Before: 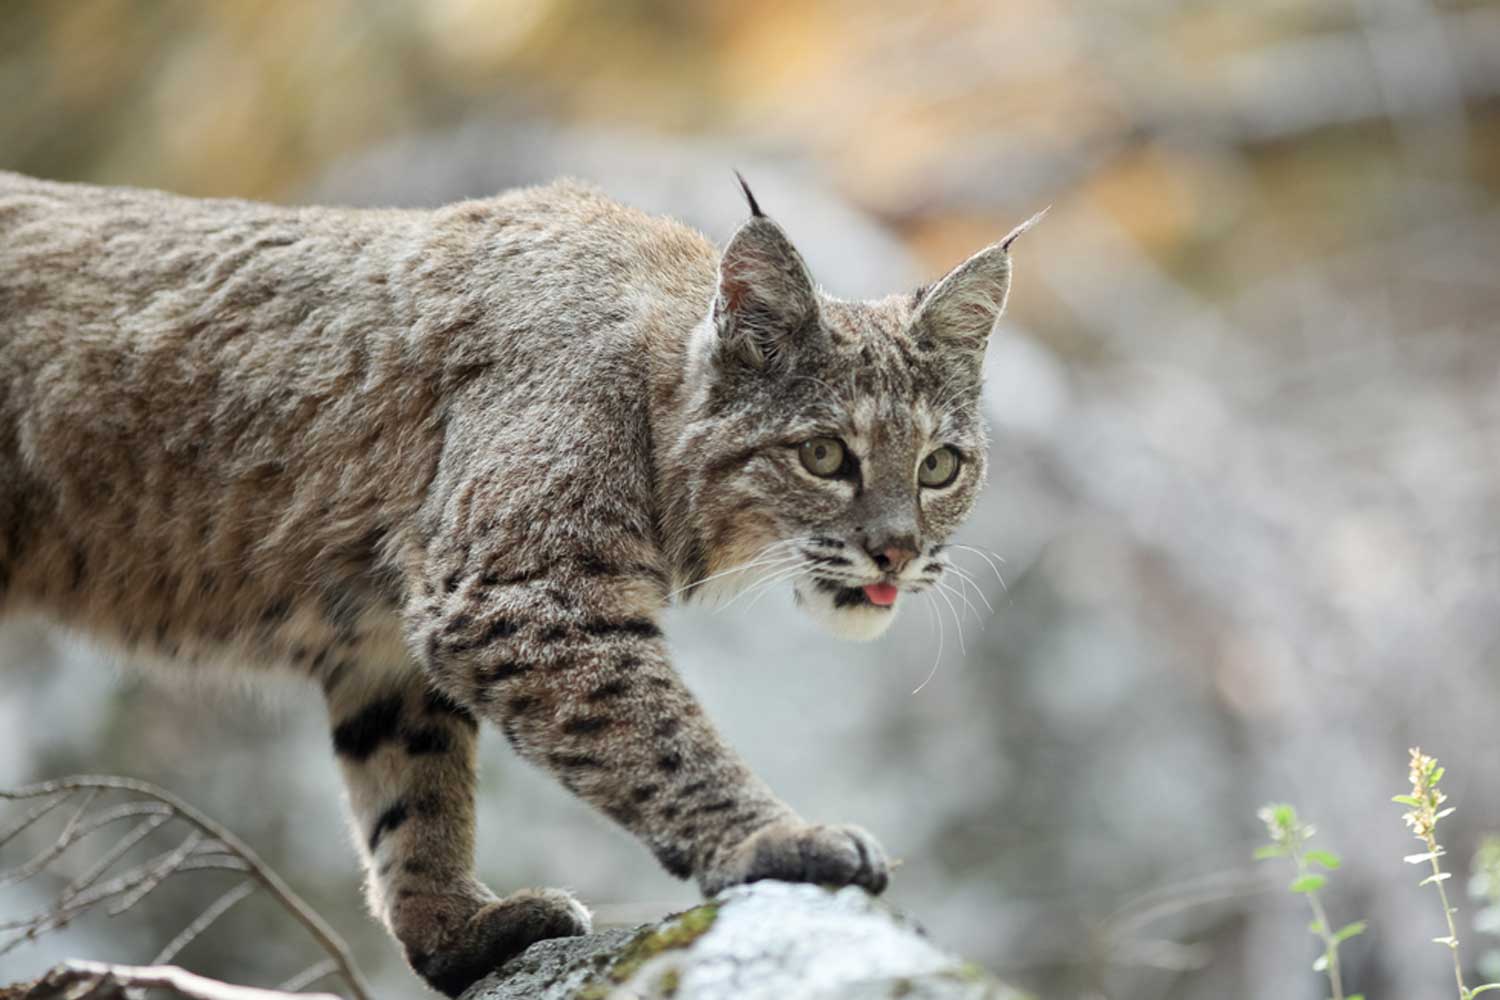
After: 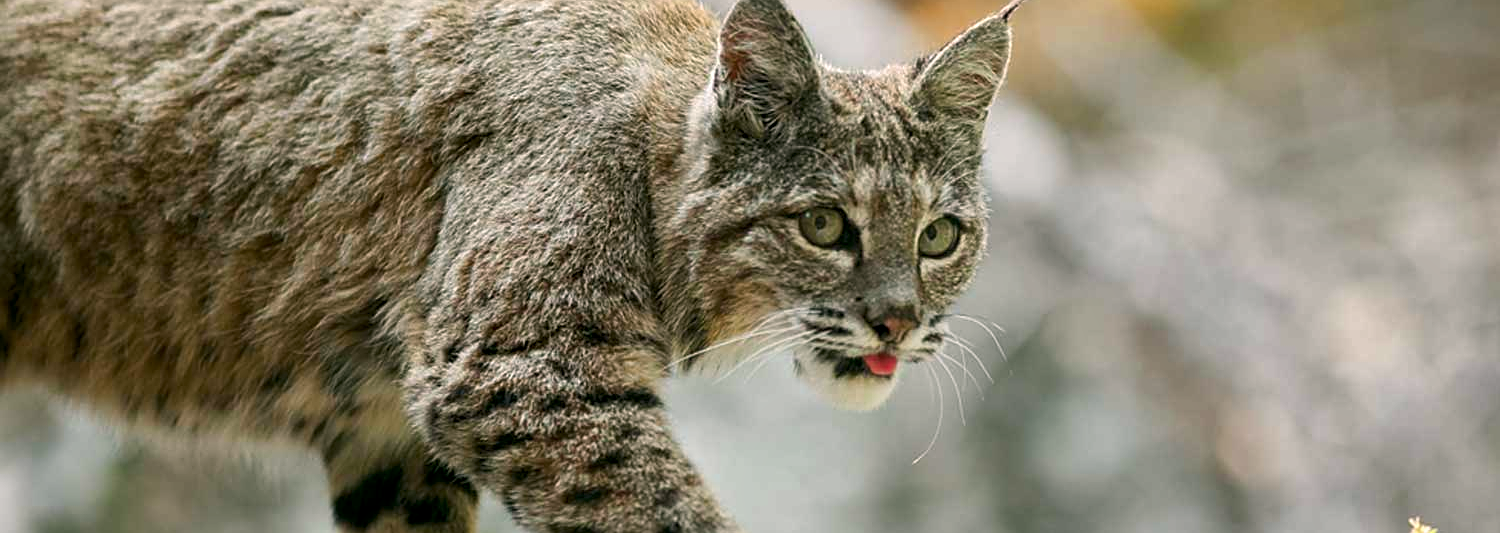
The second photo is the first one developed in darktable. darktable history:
crop and rotate: top 23.011%, bottom 23.684%
color correction: highlights a* 4.46, highlights b* 4.93, shadows a* -7.26, shadows b* 4.89
shadows and highlights: shadows 5.03, soften with gaussian
sharpen: on, module defaults
contrast brightness saturation: brightness -0.028, saturation 0.345
local contrast: highlights 103%, shadows 102%, detail 120%, midtone range 0.2
